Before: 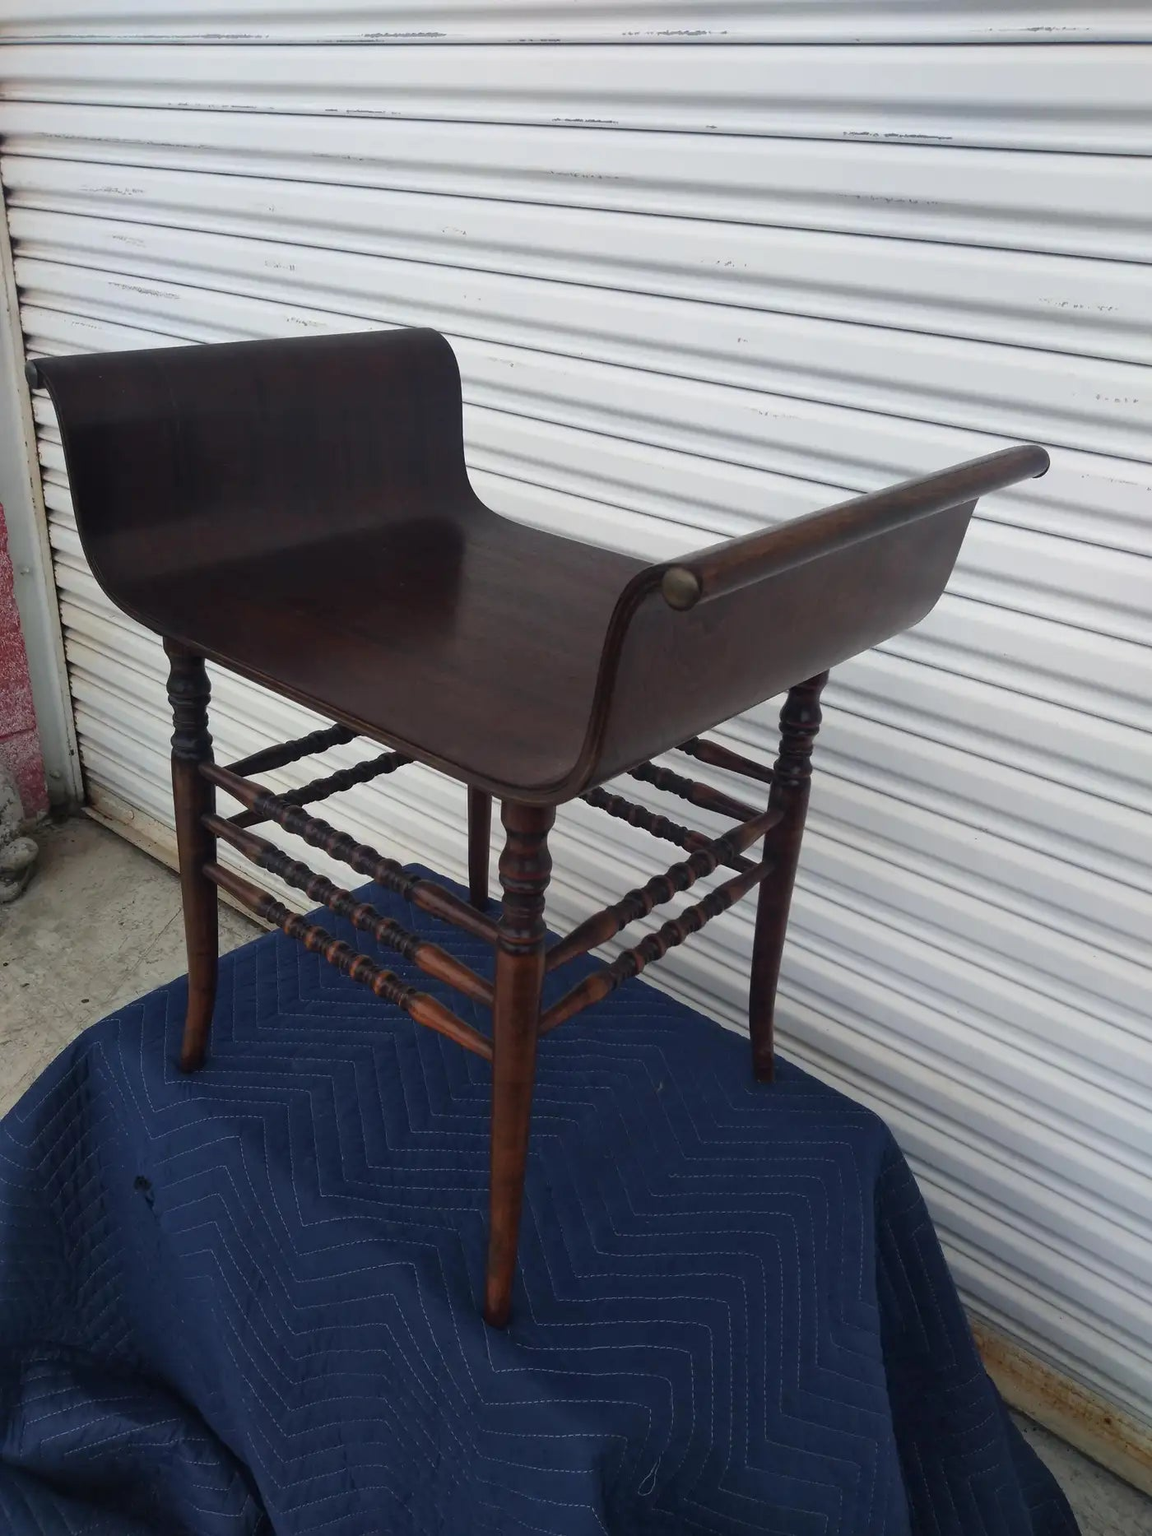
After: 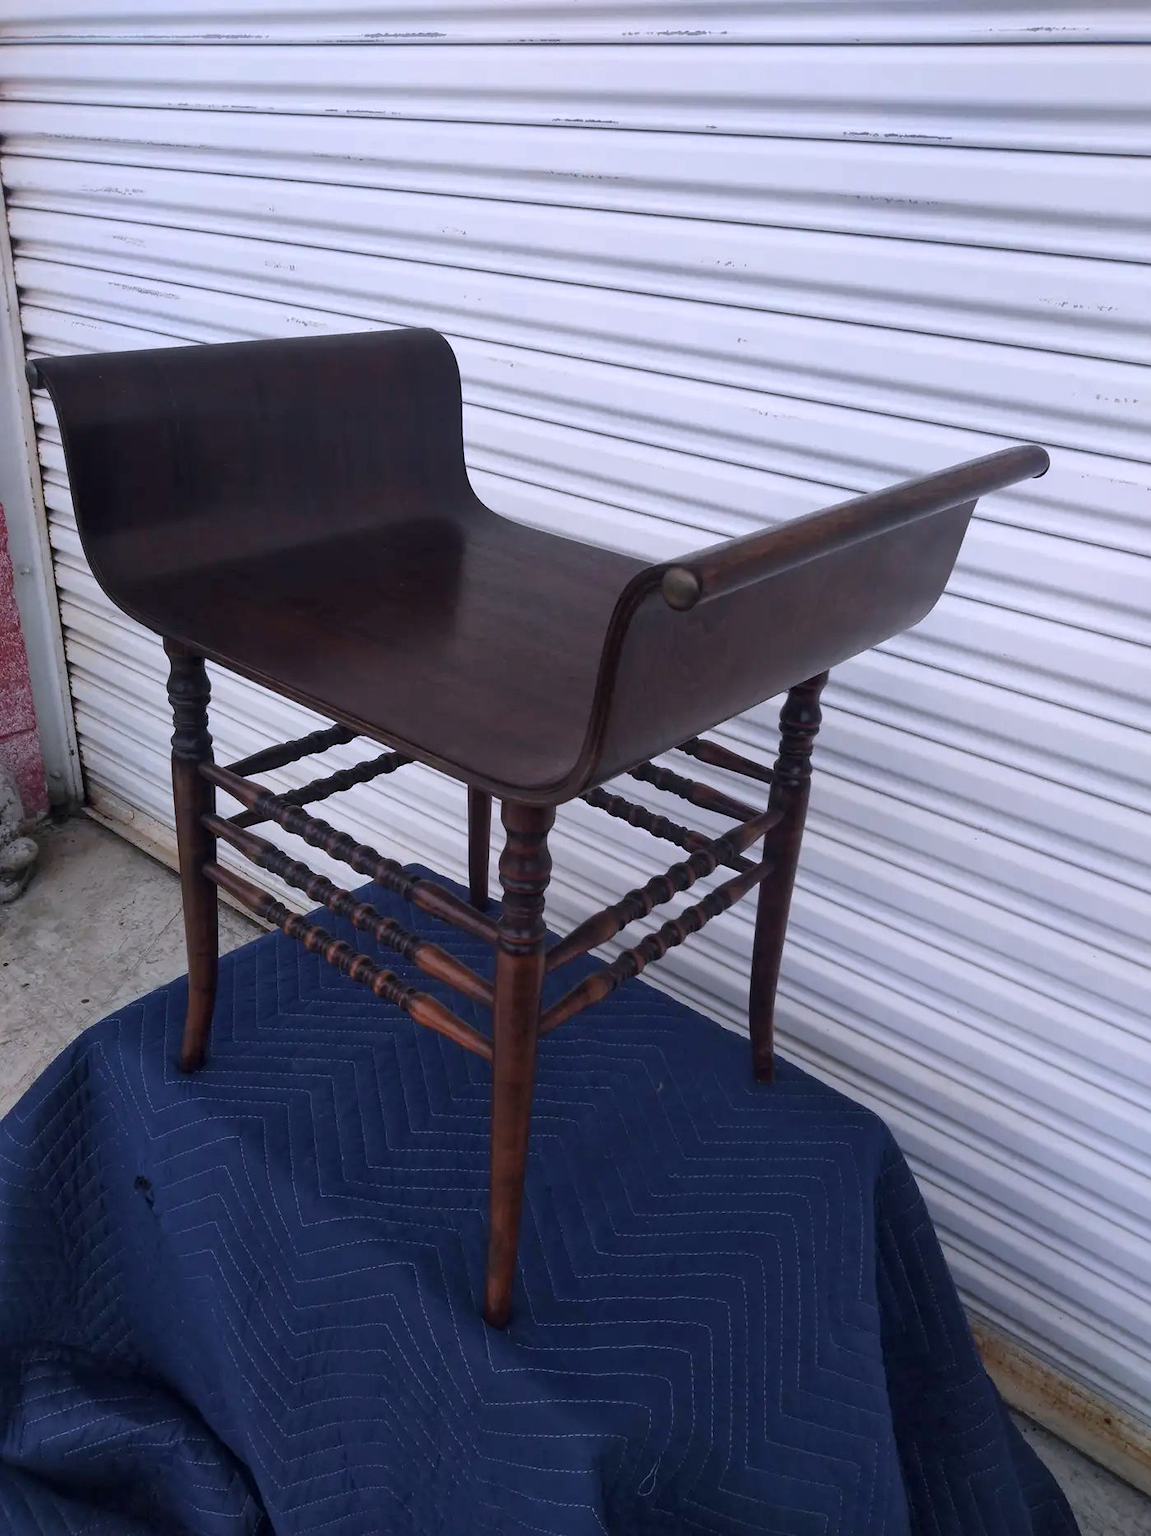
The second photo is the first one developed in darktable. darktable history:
local contrast: highlights 100%, shadows 100%, detail 120%, midtone range 0.2
color calibration: illuminant as shot in camera, x 0.363, y 0.385, temperature 4528.04 K
